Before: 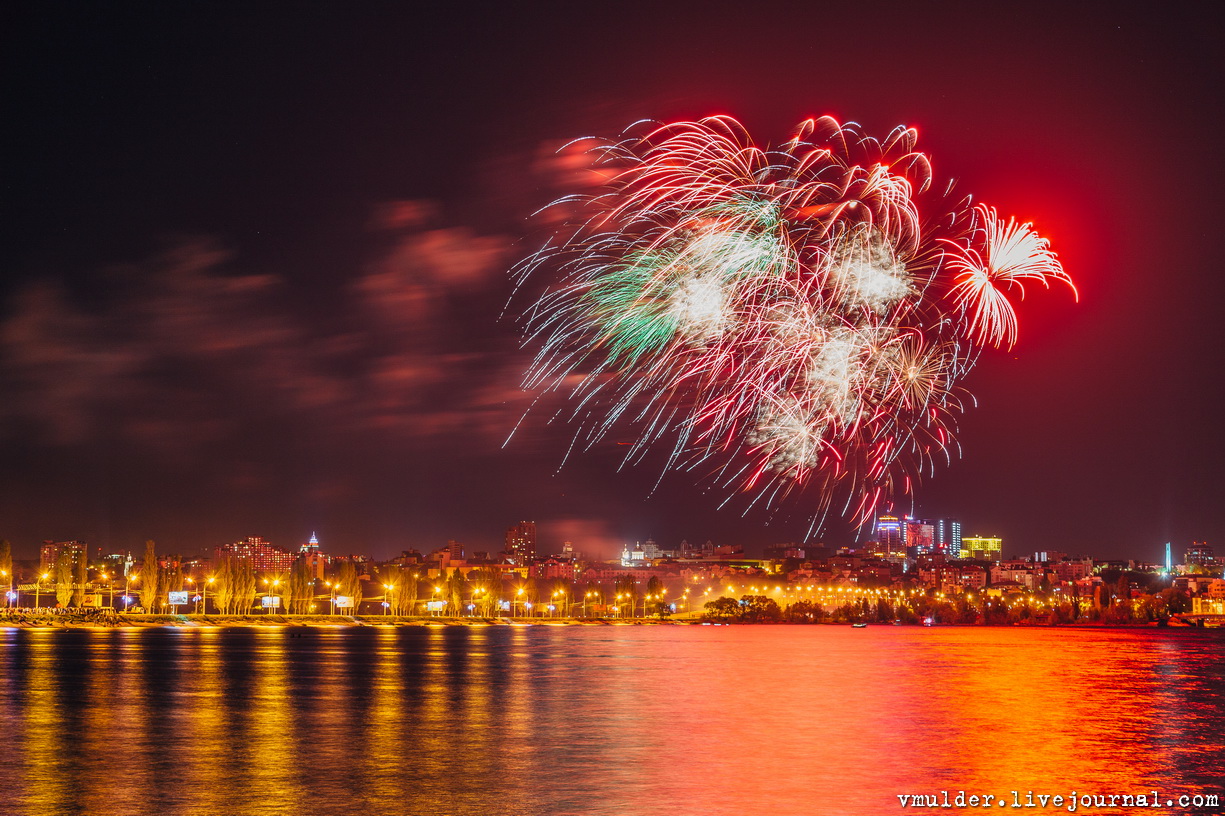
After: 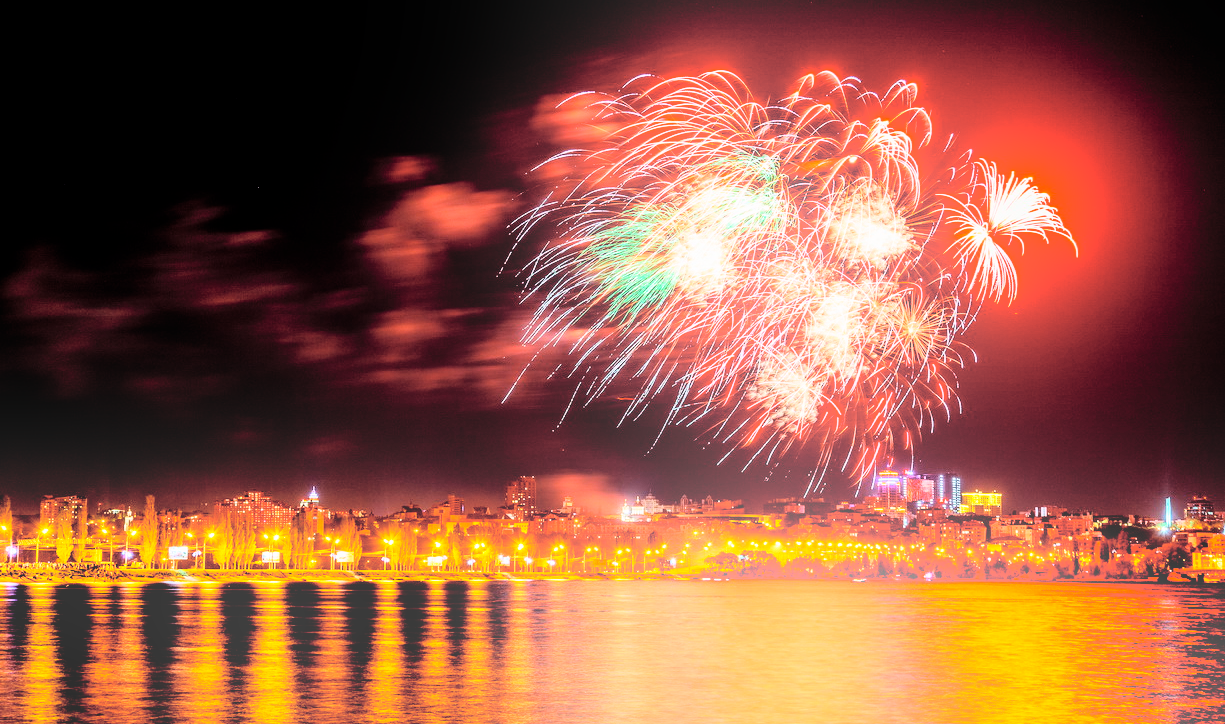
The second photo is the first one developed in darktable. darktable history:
tone curve: curves: ch0 [(0, 0) (0.169, 0.367) (0.635, 0.859) (1, 1)], color space Lab, independent channels, preserve colors none
filmic rgb: black relative exposure -5.5 EV, white relative exposure 2.5 EV, threshold 3 EV, target black luminance 0%, hardness 4.51, latitude 67.35%, contrast 1.453, shadows ↔ highlights balance -3.52%, preserve chrominance no, color science v4 (2020), contrast in shadows soft, enable highlight reconstruction true
crop and rotate: top 5.609%, bottom 5.609%
bloom: on, module defaults
tone equalizer: on, module defaults
